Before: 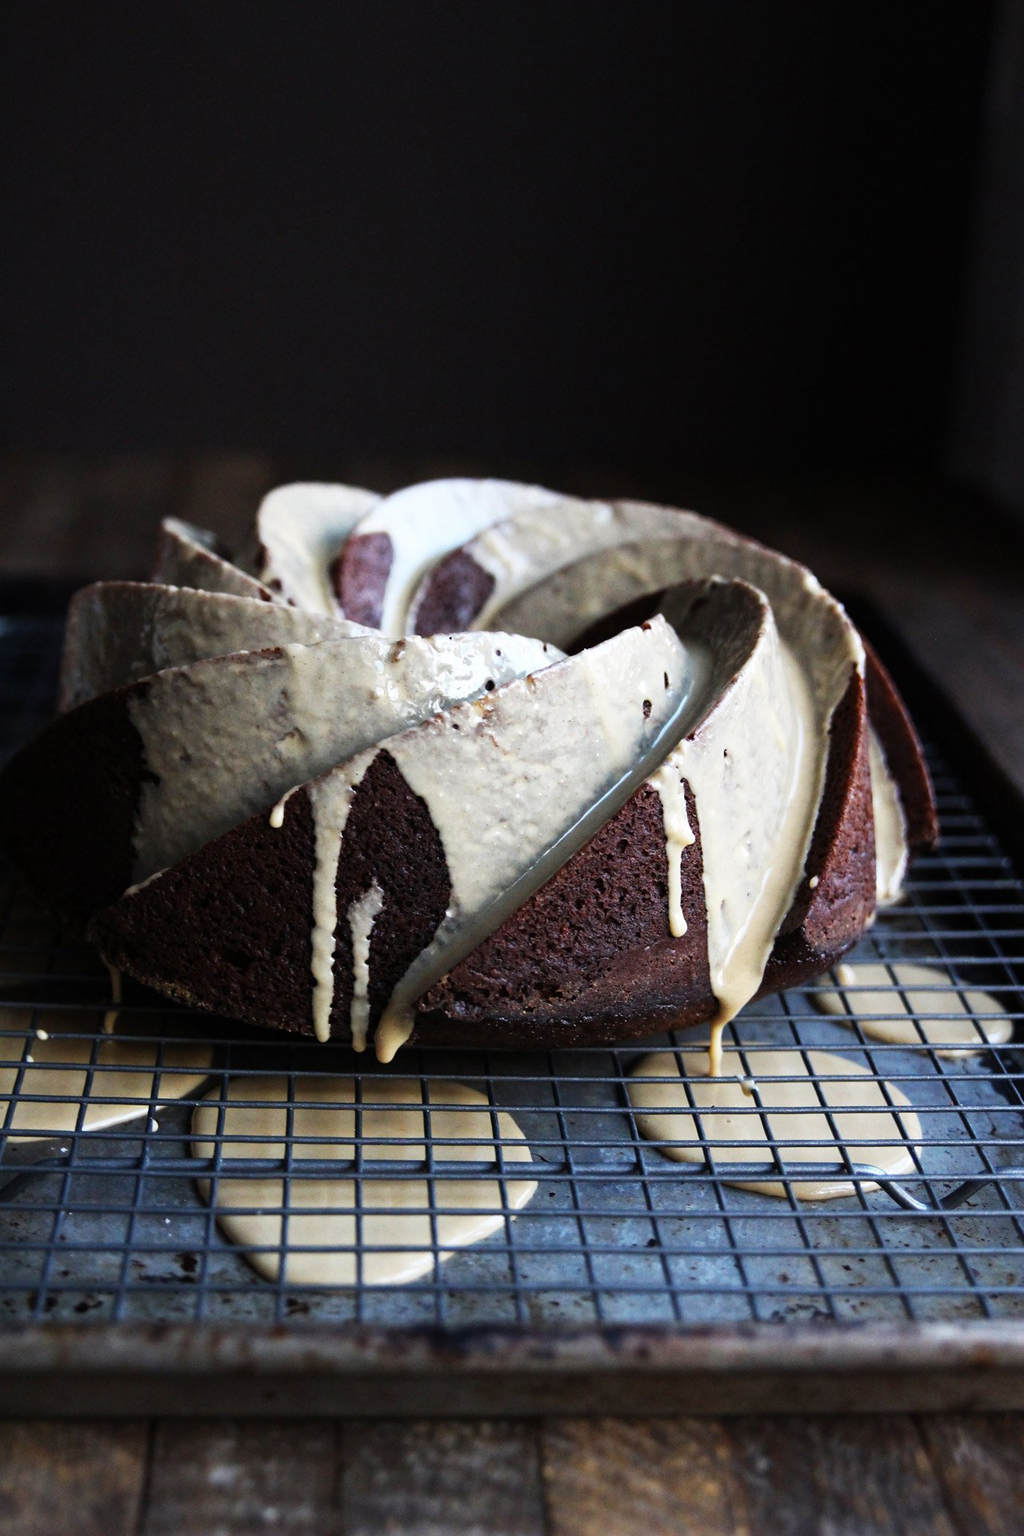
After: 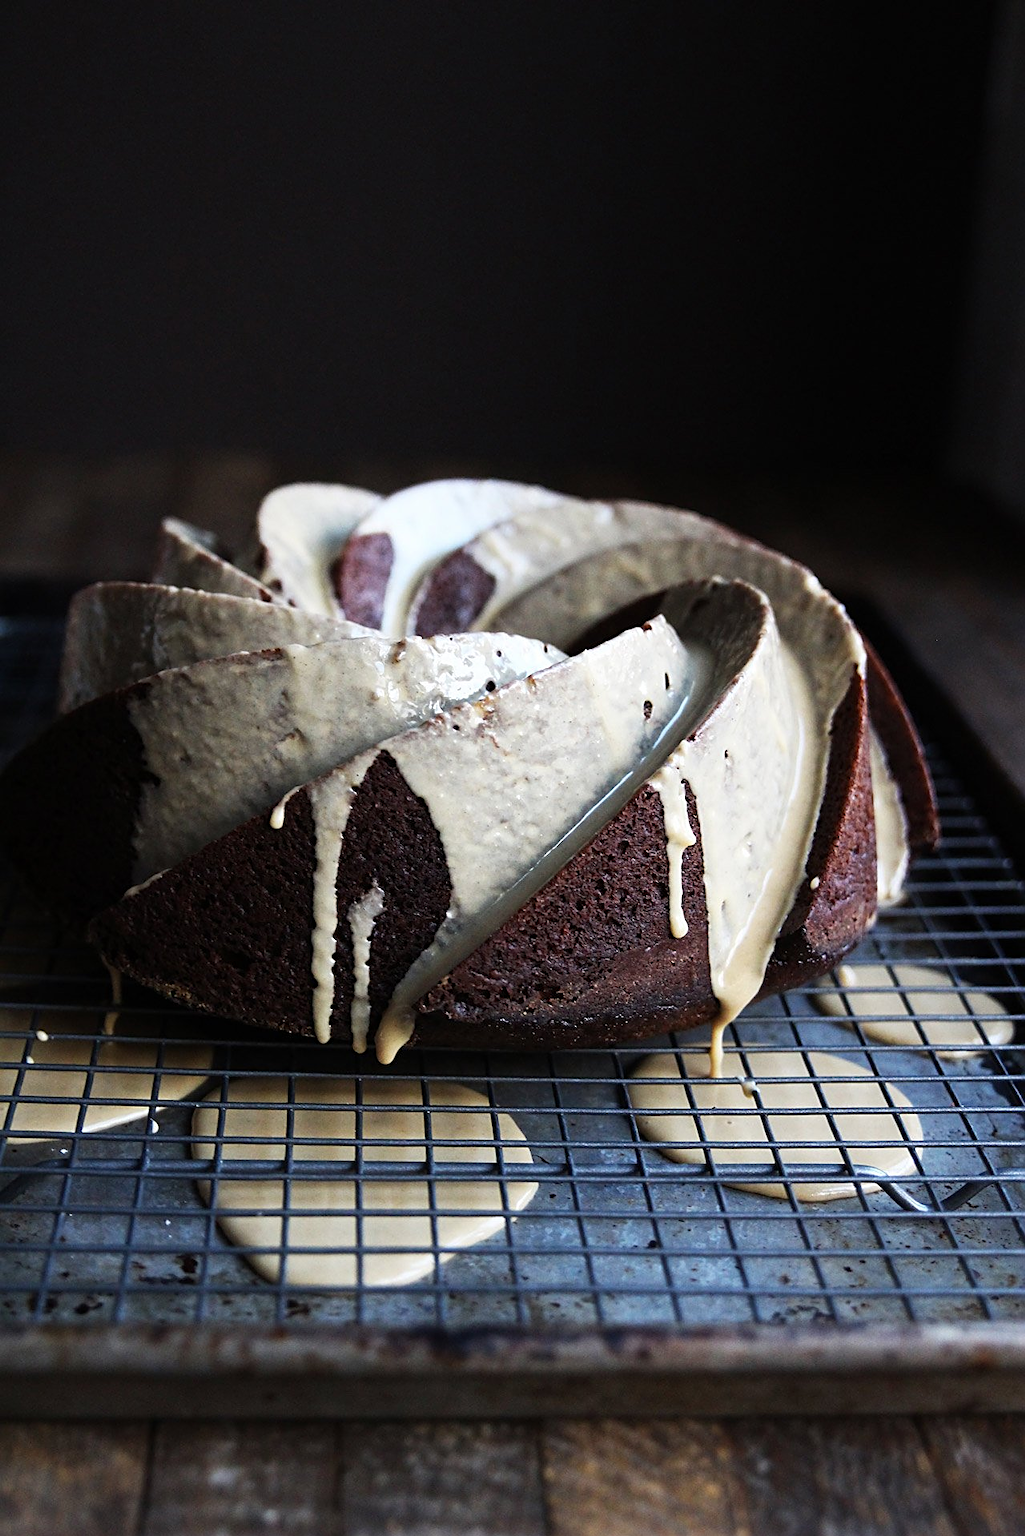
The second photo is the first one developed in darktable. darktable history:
crop: bottom 0.071%
sharpen: on, module defaults
